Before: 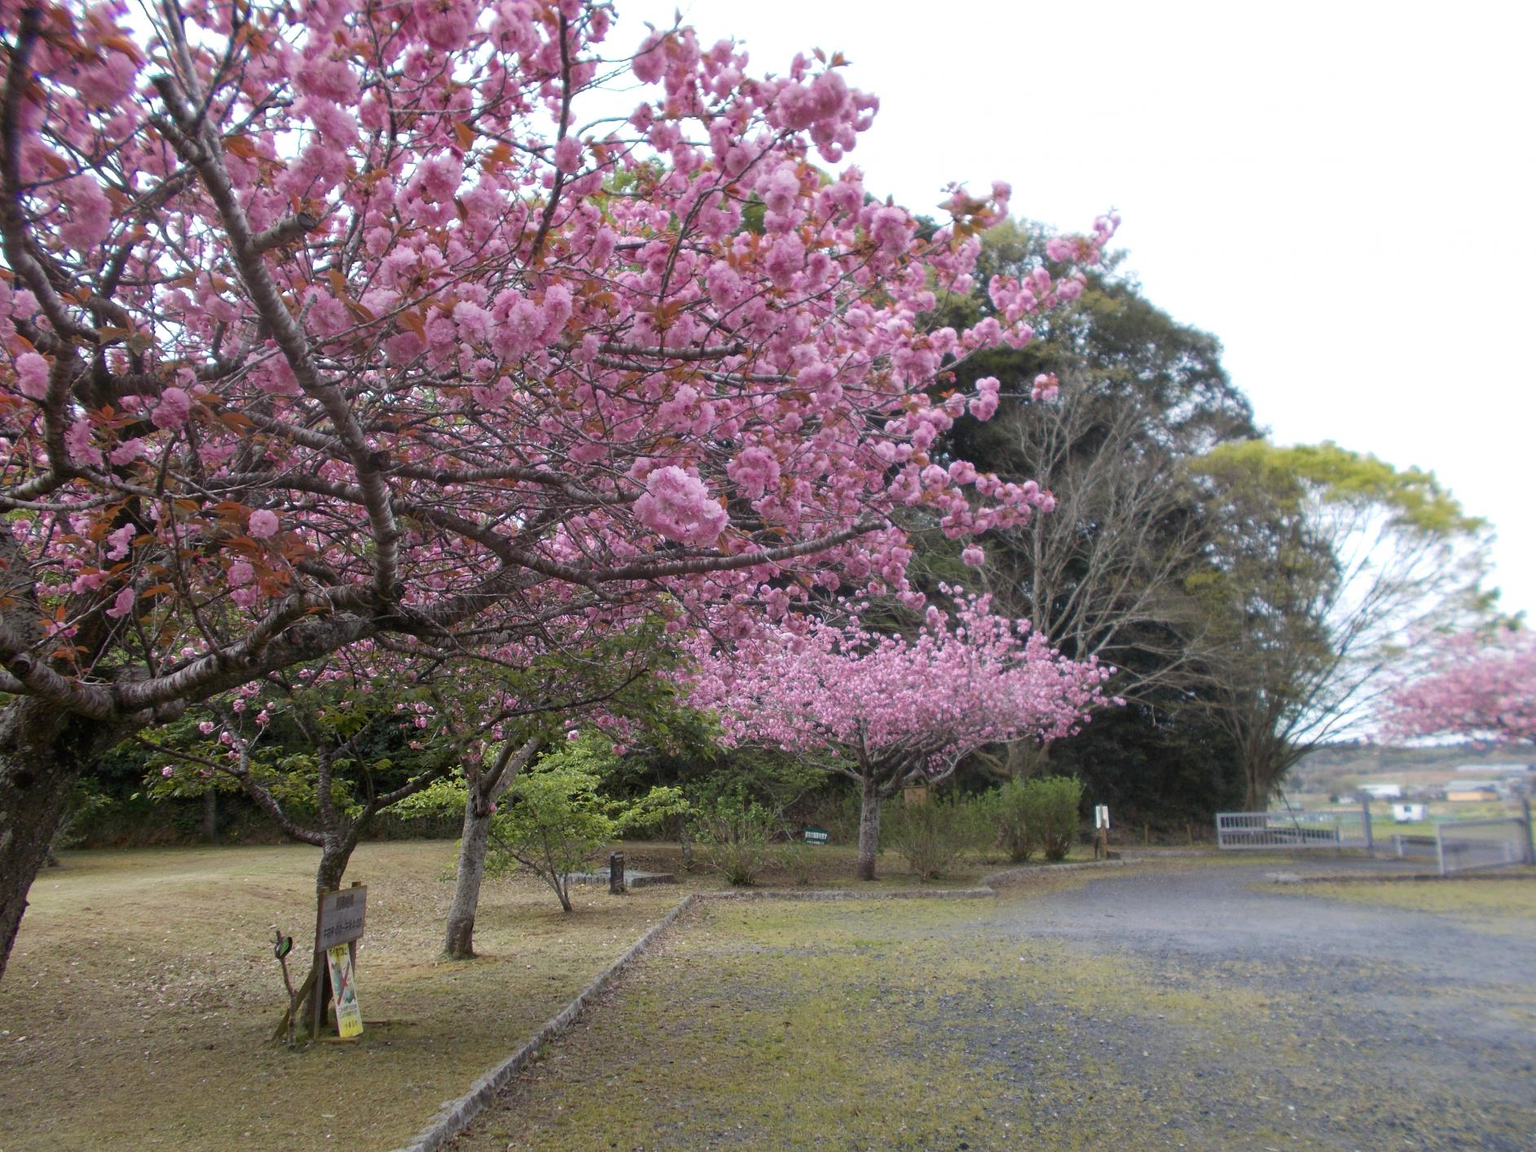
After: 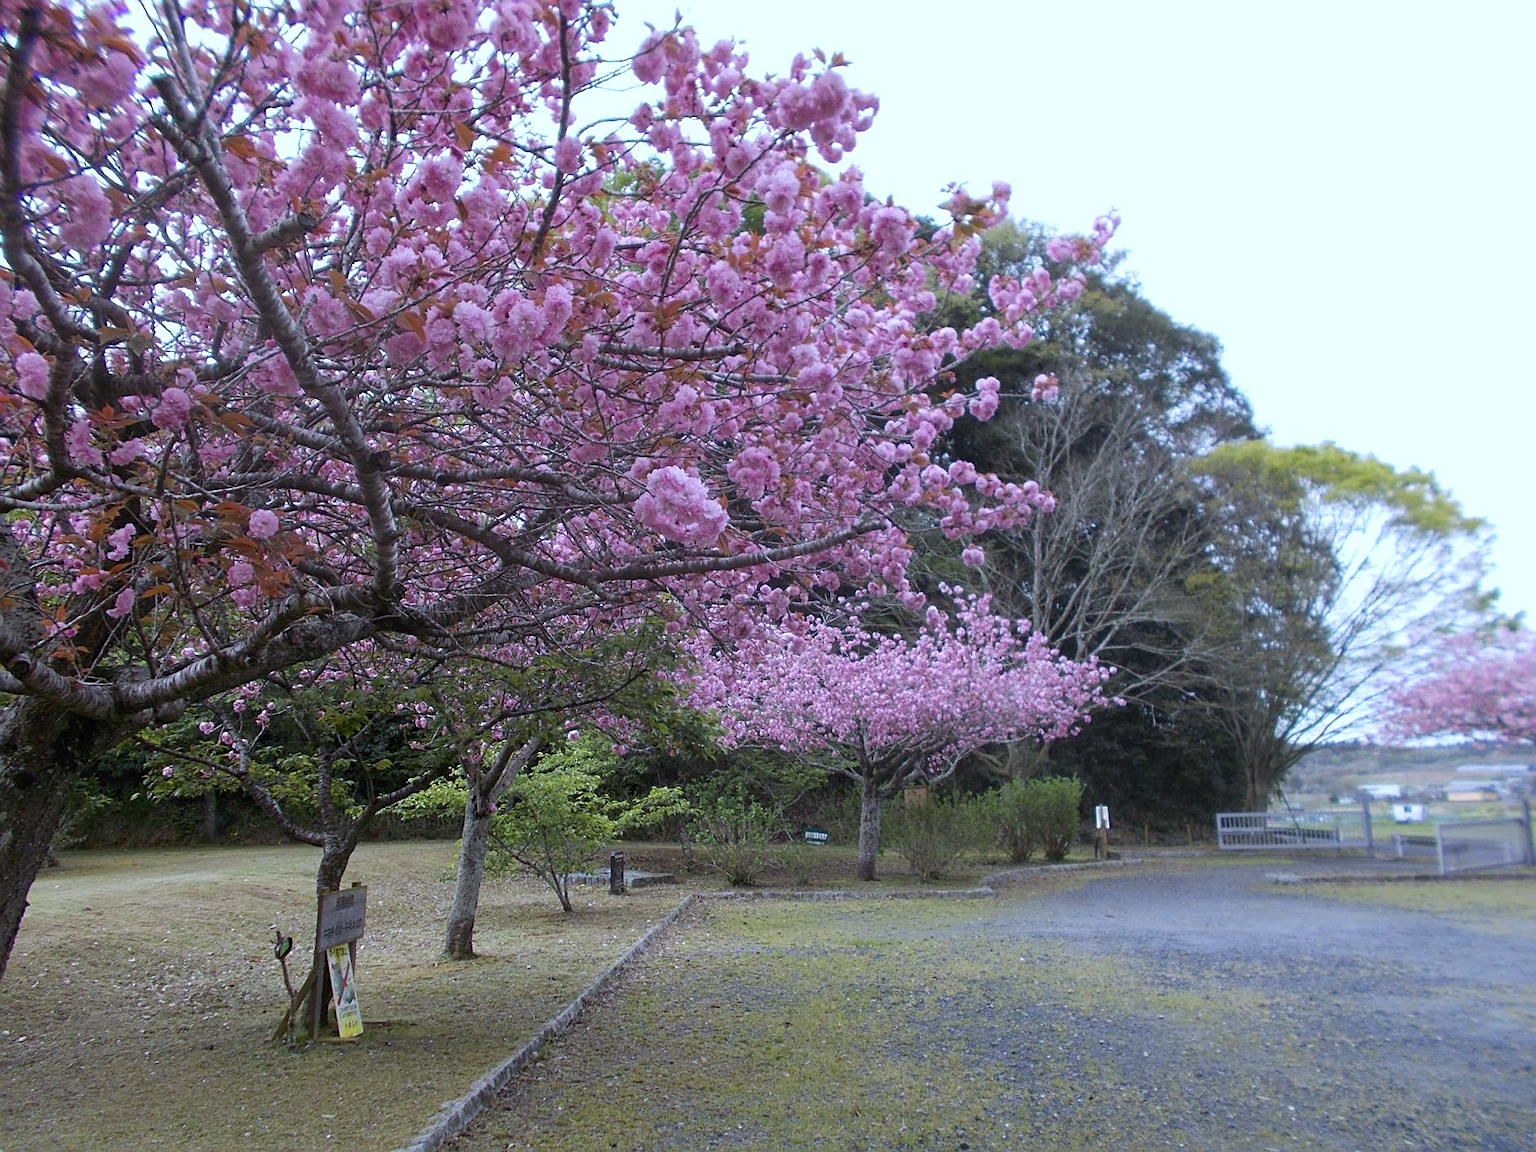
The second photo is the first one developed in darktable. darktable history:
sharpen: on, module defaults
white balance: red 0.926, green 1.003, blue 1.133
